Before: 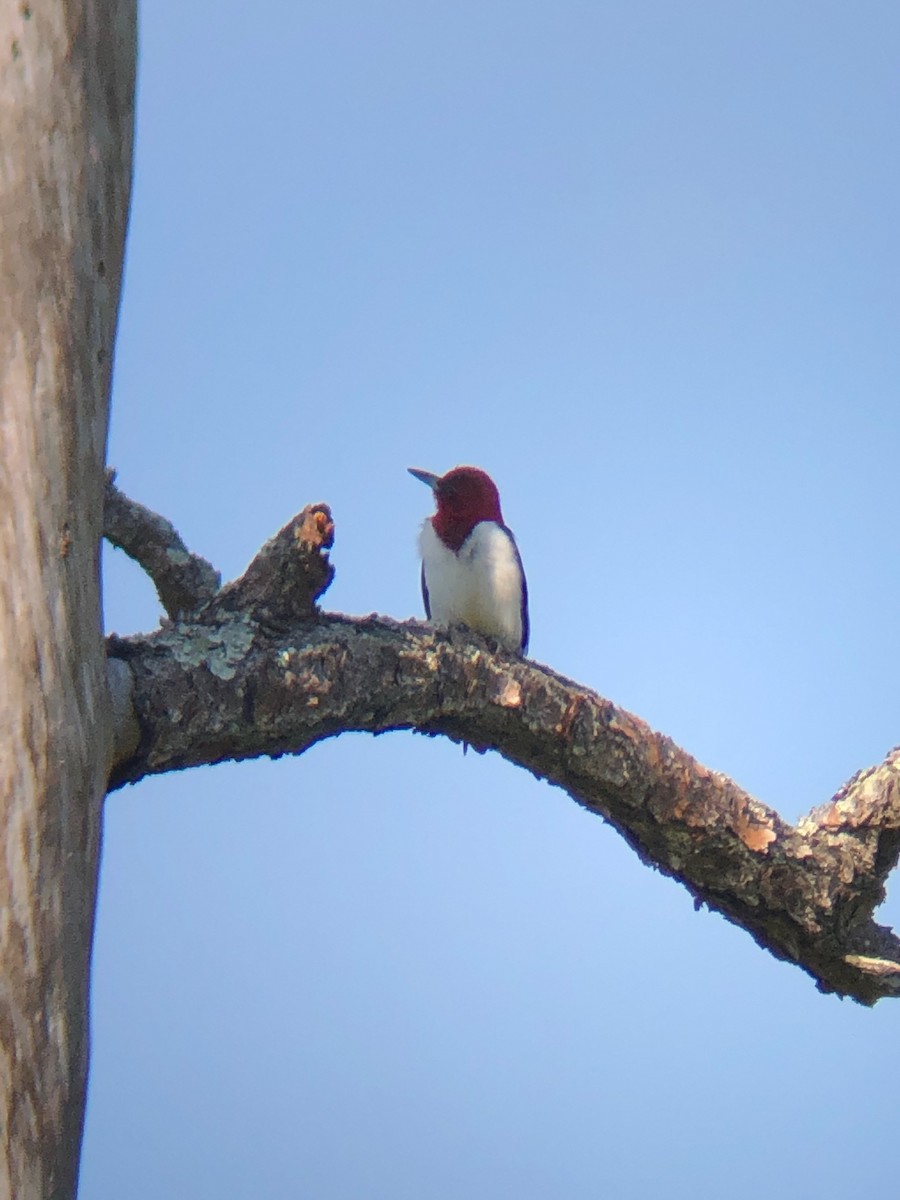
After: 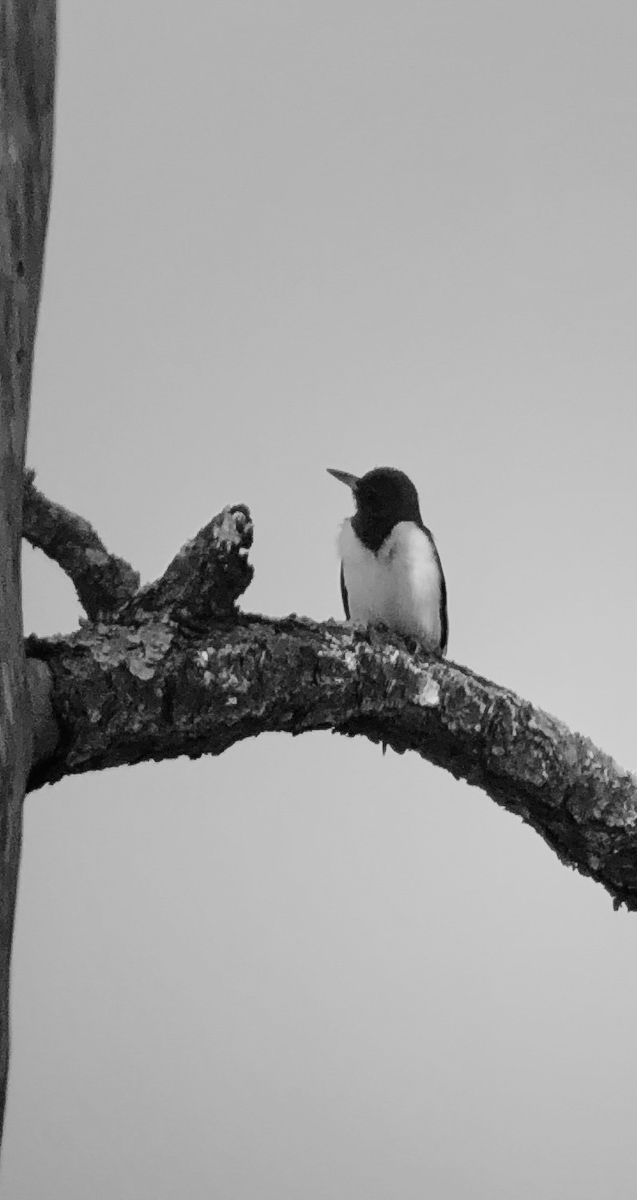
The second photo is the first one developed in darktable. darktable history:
crop and rotate: left 9.061%, right 20.142%
monochrome: a 16.06, b 15.48, size 1
sigmoid: contrast 1.8, skew -0.2, preserve hue 0%, red attenuation 0.1, red rotation 0.035, green attenuation 0.1, green rotation -0.017, blue attenuation 0.15, blue rotation -0.052, base primaries Rec2020
color balance rgb: perceptual saturation grading › global saturation 20%, global vibrance 20%
